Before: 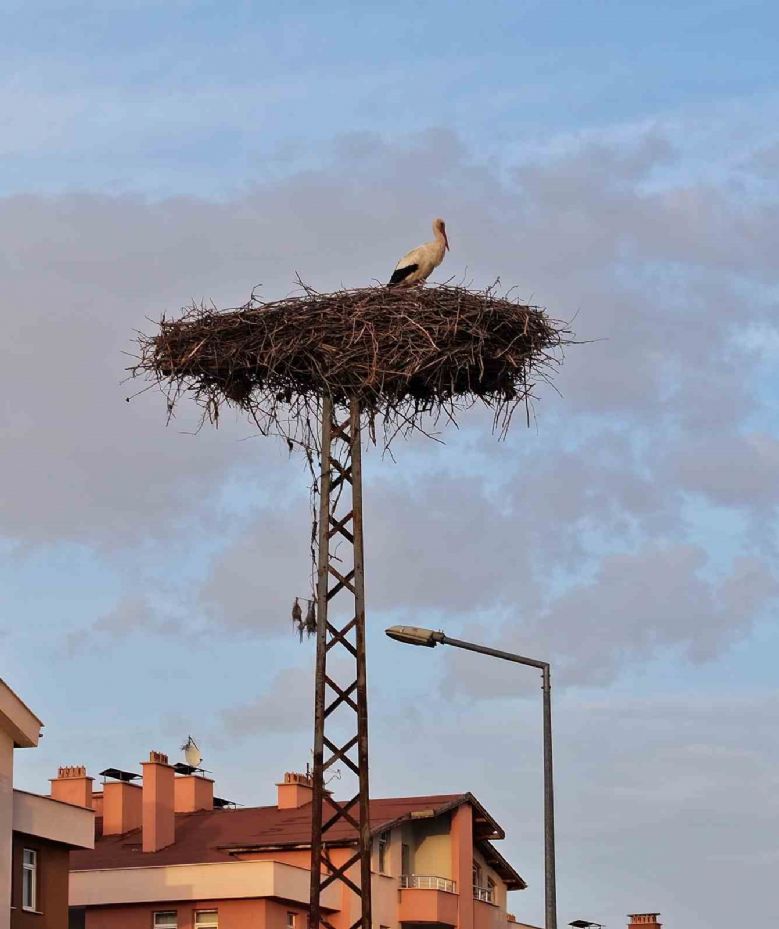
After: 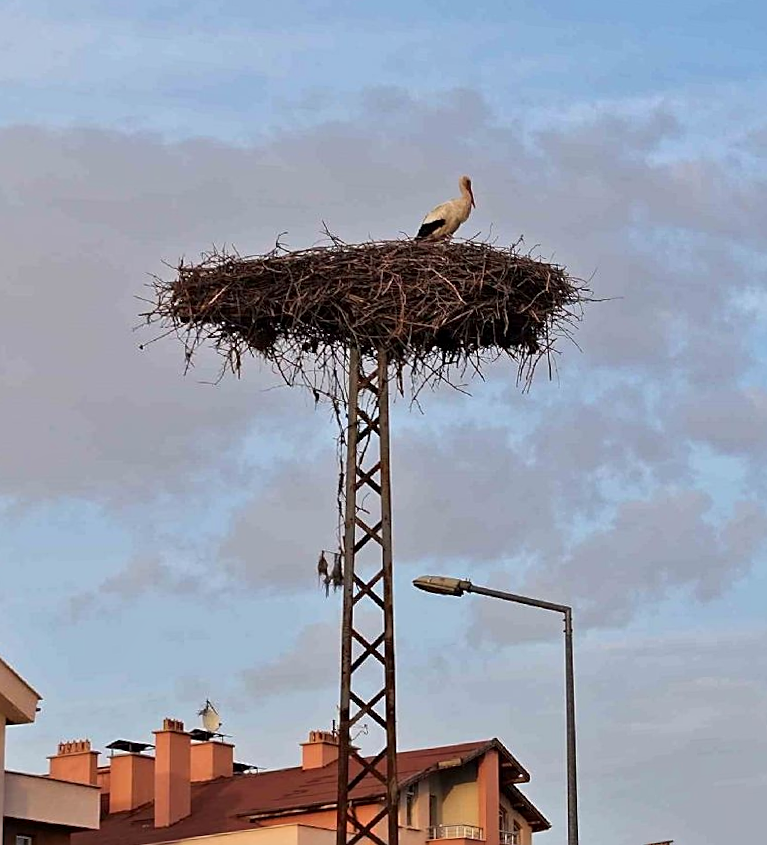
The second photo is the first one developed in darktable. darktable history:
local contrast: mode bilateral grid, contrast 20, coarseness 50, detail 120%, midtone range 0.2
rotate and perspective: rotation -0.013°, lens shift (vertical) -0.027, lens shift (horizontal) 0.178, crop left 0.016, crop right 0.989, crop top 0.082, crop bottom 0.918
sharpen: on, module defaults
